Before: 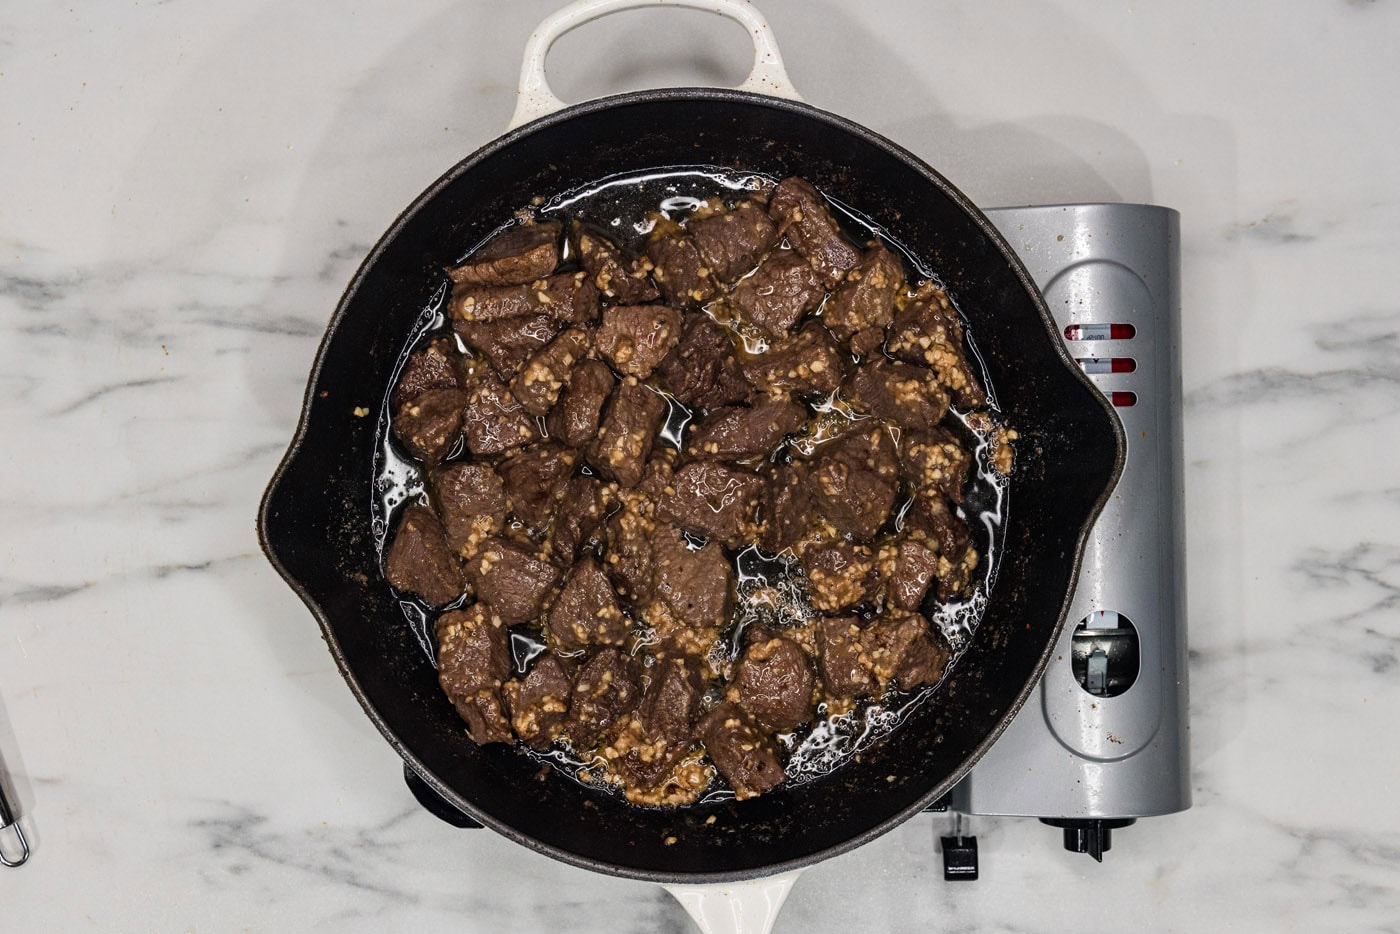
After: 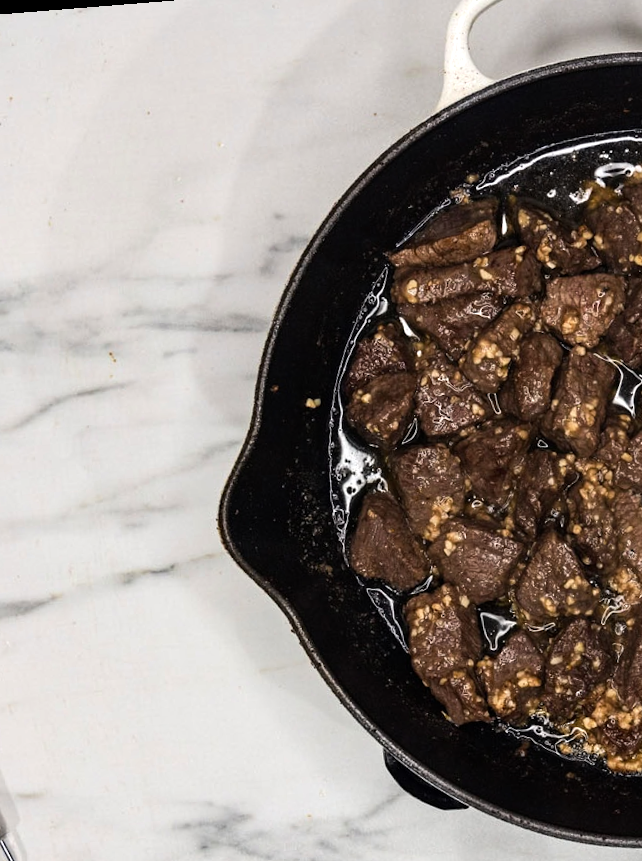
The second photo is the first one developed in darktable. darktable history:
tone equalizer: -8 EV -0.417 EV, -7 EV -0.389 EV, -6 EV -0.333 EV, -5 EV -0.222 EV, -3 EV 0.222 EV, -2 EV 0.333 EV, -1 EV 0.389 EV, +0 EV 0.417 EV, edges refinement/feathering 500, mask exposure compensation -1.57 EV, preserve details no
crop and rotate: left 0%, top 0%, right 50.845%
rotate and perspective: rotation -4.57°, crop left 0.054, crop right 0.944, crop top 0.087, crop bottom 0.914
